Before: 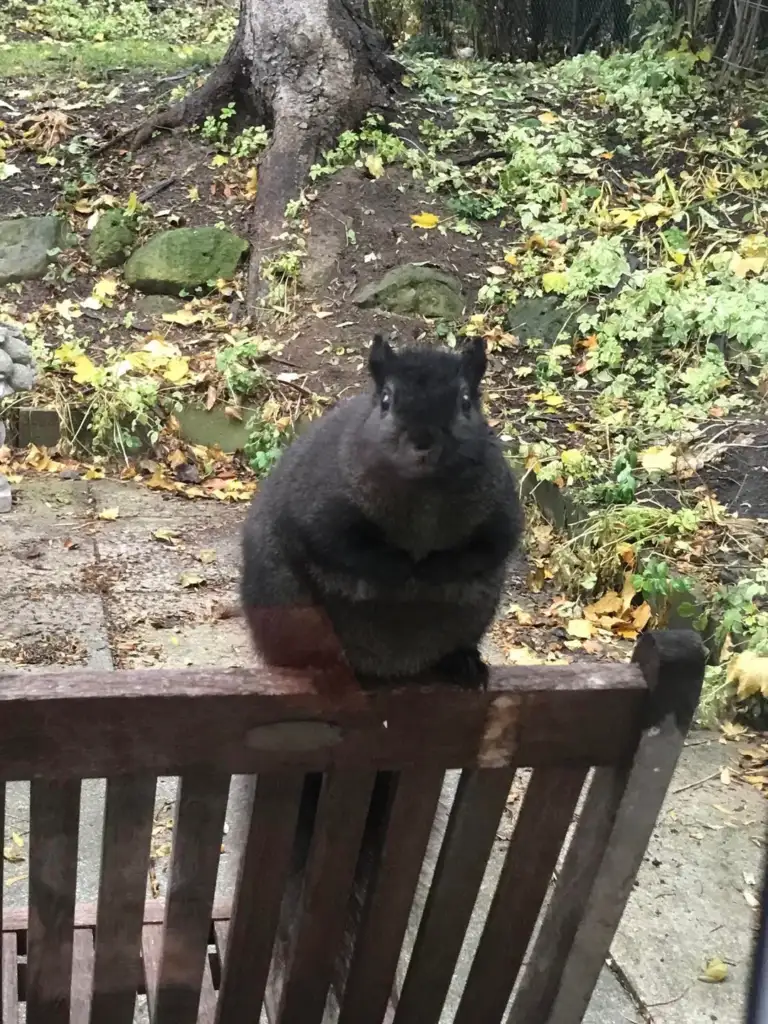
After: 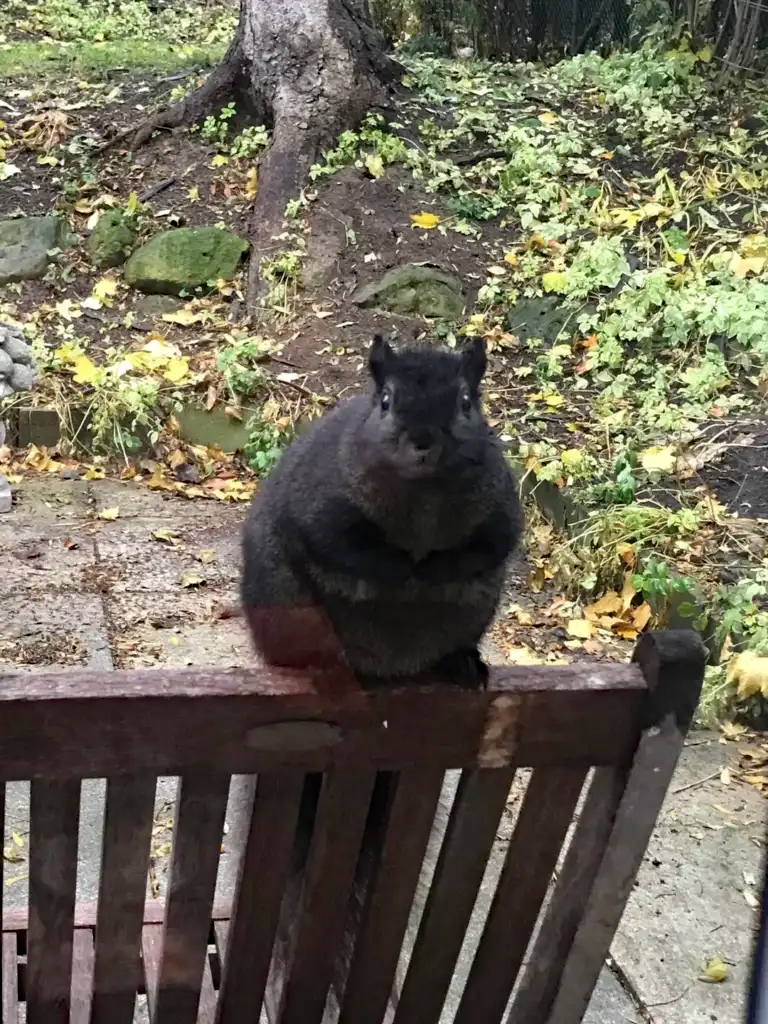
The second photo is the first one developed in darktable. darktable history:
color balance rgb: perceptual saturation grading › global saturation 0.711%
haze removal: strength 0.291, distance 0.25, compatibility mode true, adaptive false
